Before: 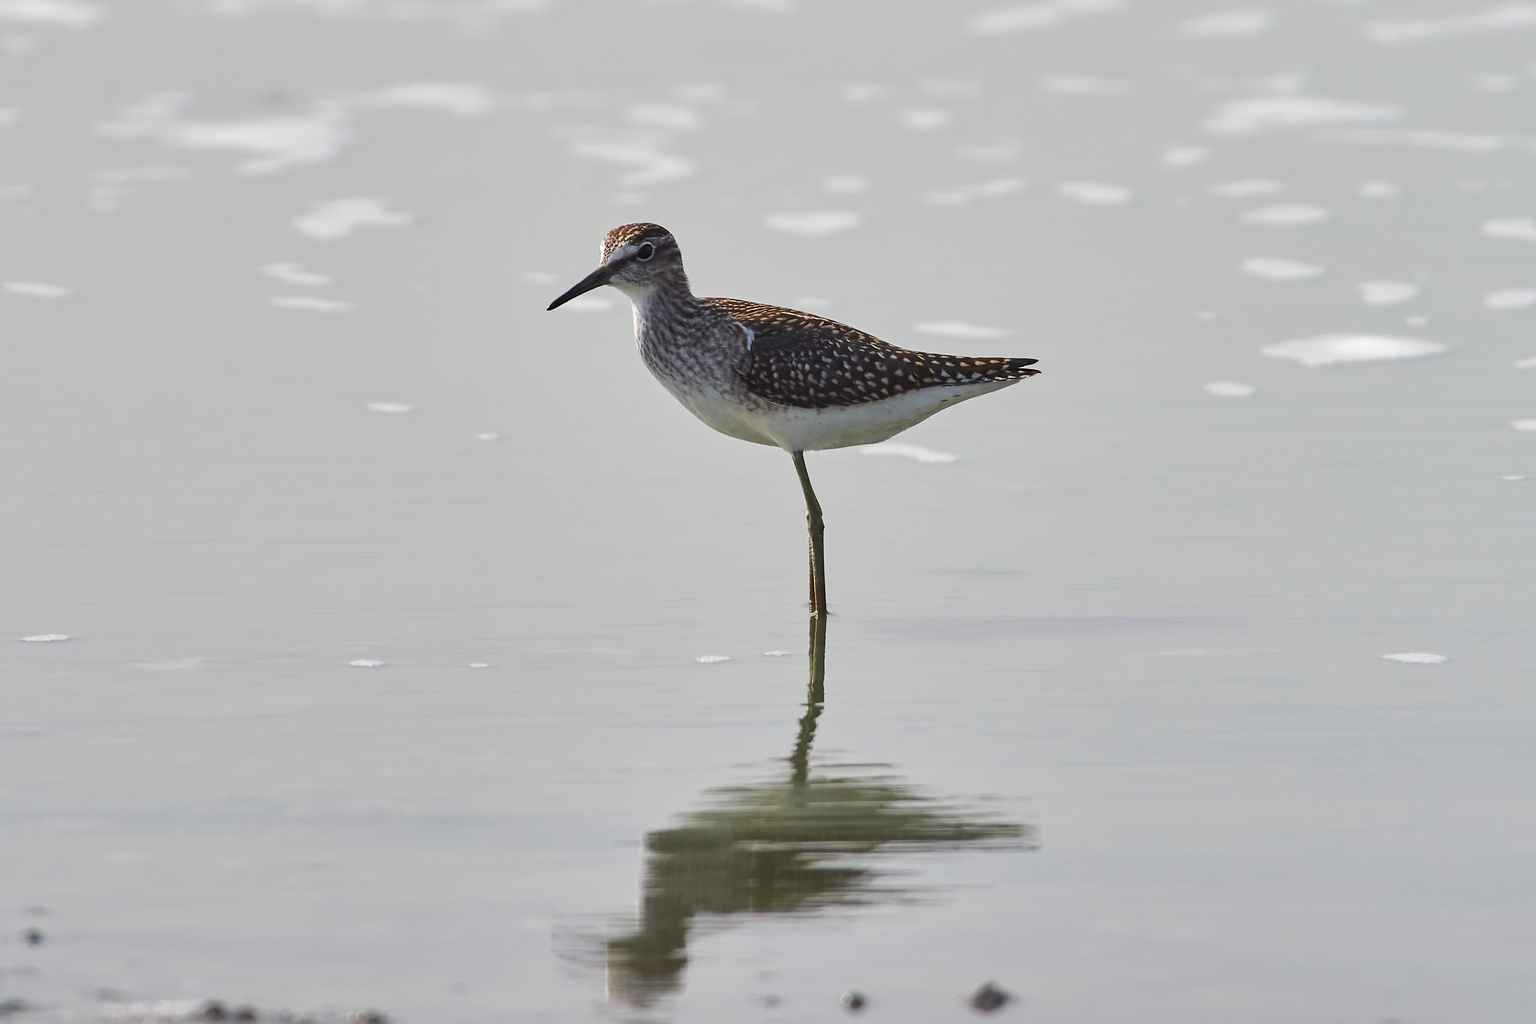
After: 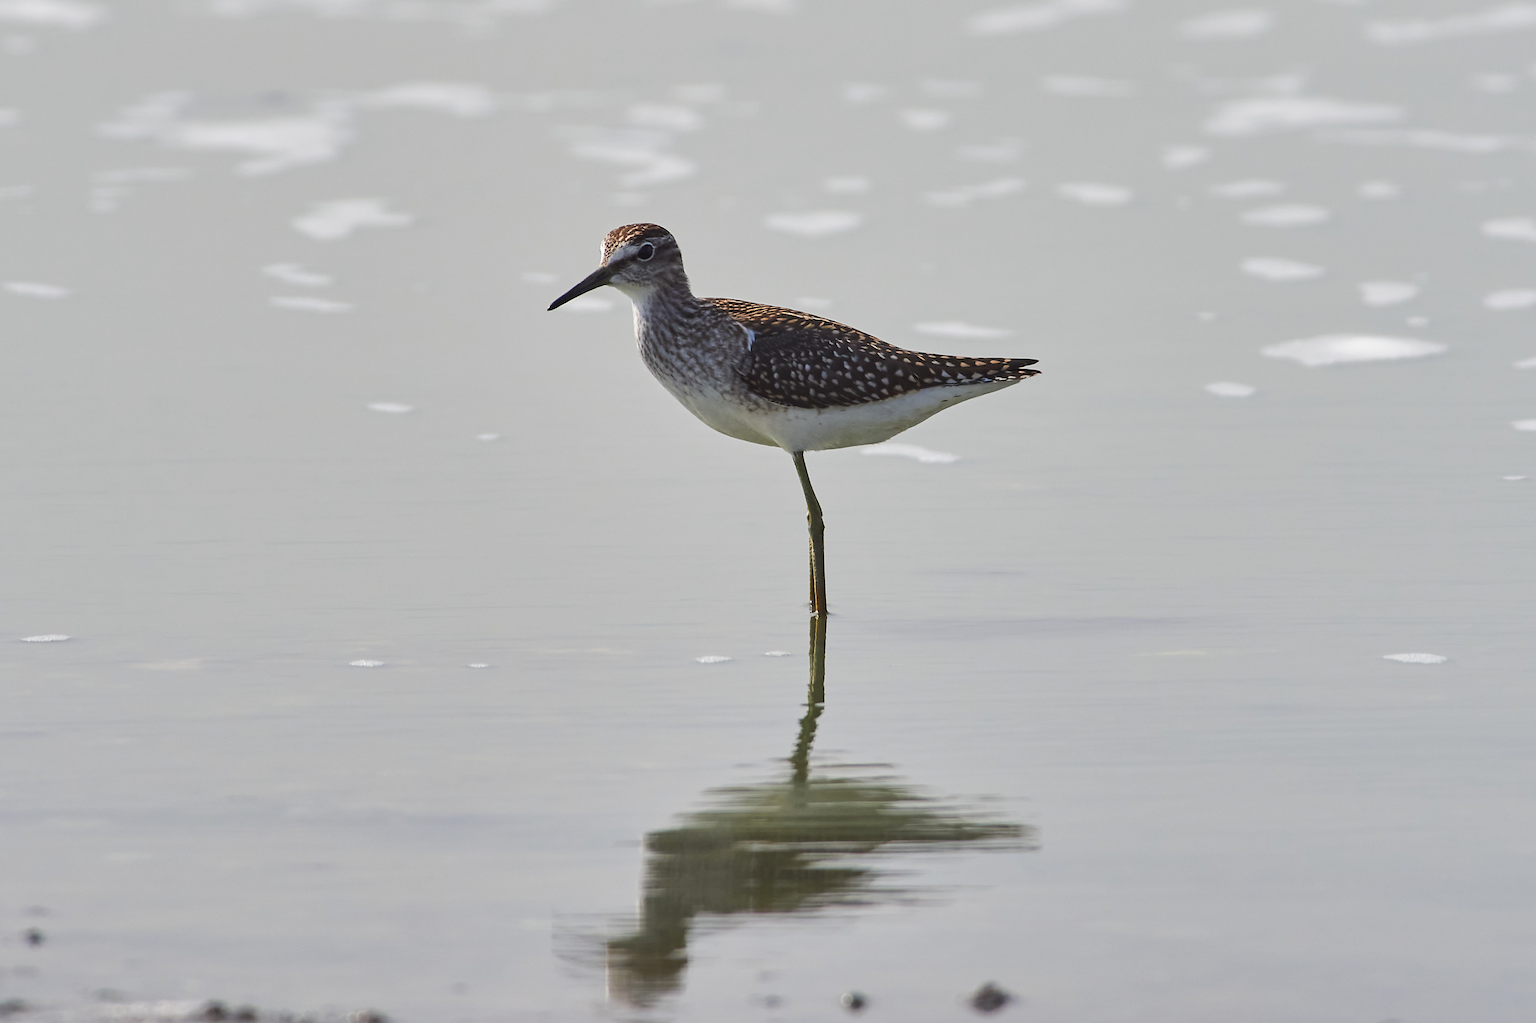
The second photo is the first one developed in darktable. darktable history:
contrast brightness saturation: contrast -0.024, brightness -0.01, saturation 0.033
